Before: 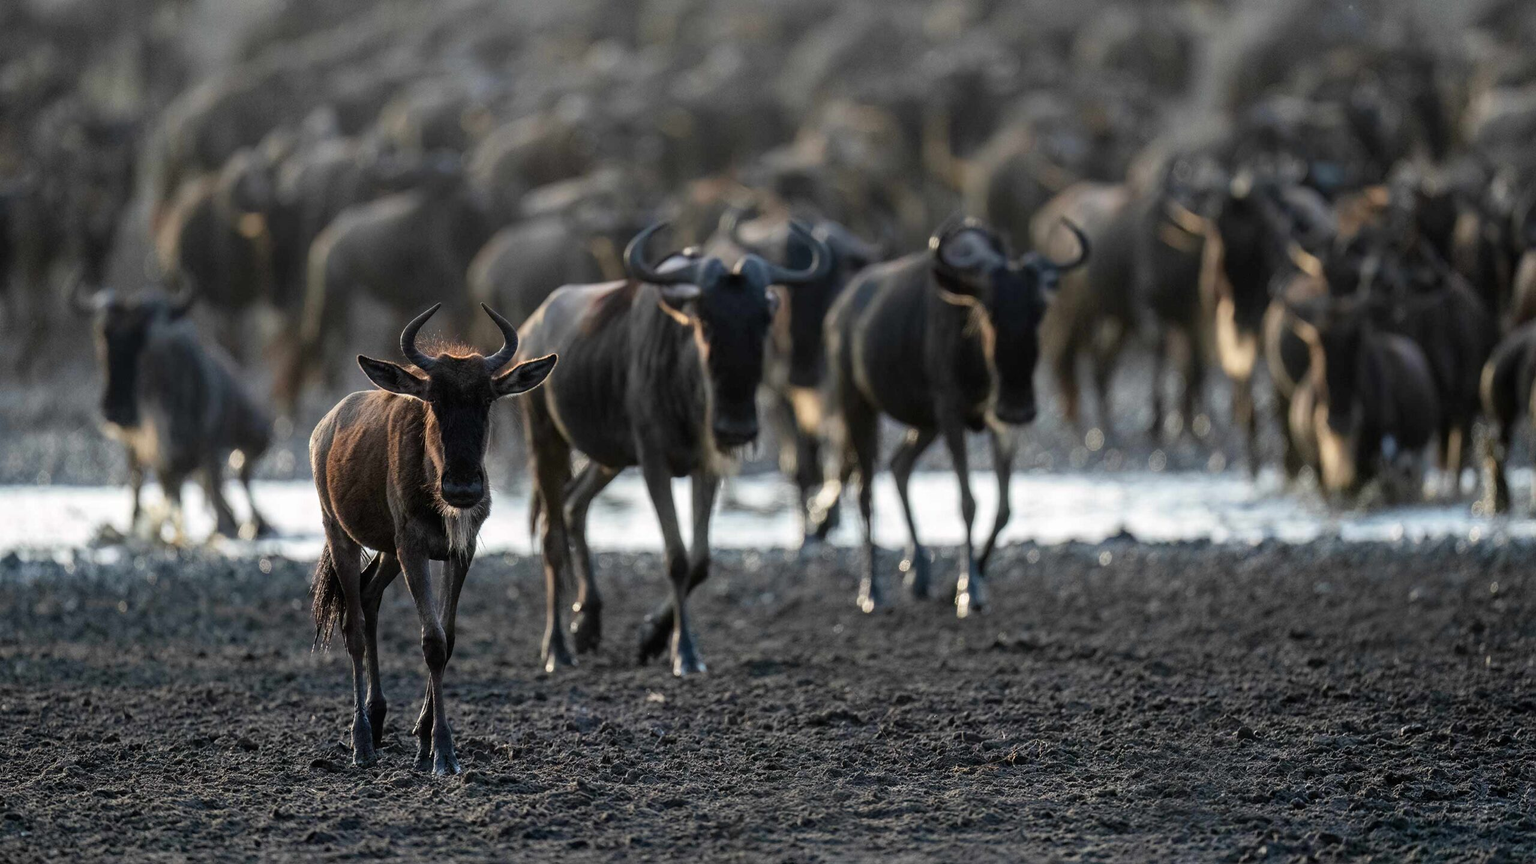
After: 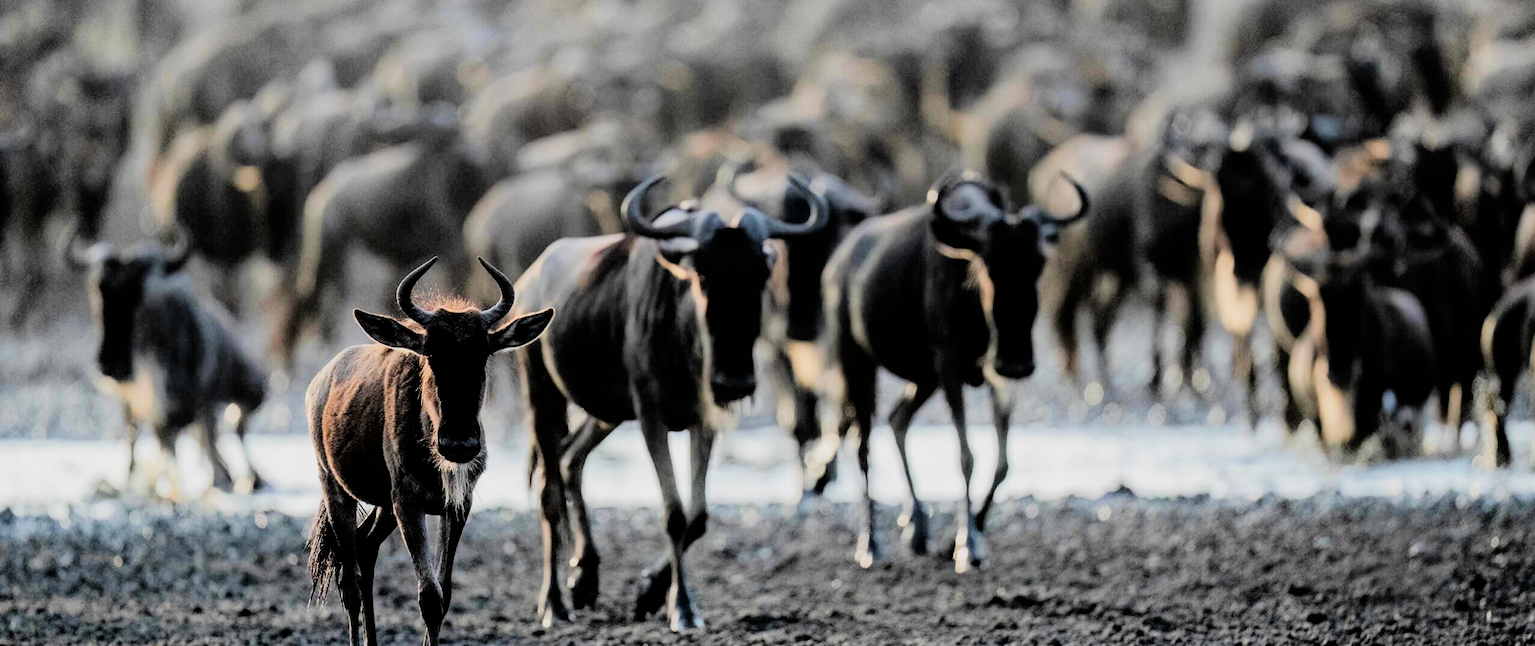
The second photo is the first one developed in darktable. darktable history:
crop: left 0.359%, top 5.505%, bottom 19.93%
tone equalizer: -7 EV 0.14 EV, -6 EV 0.64 EV, -5 EV 1.18 EV, -4 EV 1.33 EV, -3 EV 1.15 EV, -2 EV 0.6 EV, -1 EV 0.148 EV, edges refinement/feathering 500, mask exposure compensation -1.57 EV, preserve details no
filmic rgb: black relative exposure -5.1 EV, white relative exposure 3.51 EV, hardness 3.18, contrast 1.189, highlights saturation mix -48.56%
